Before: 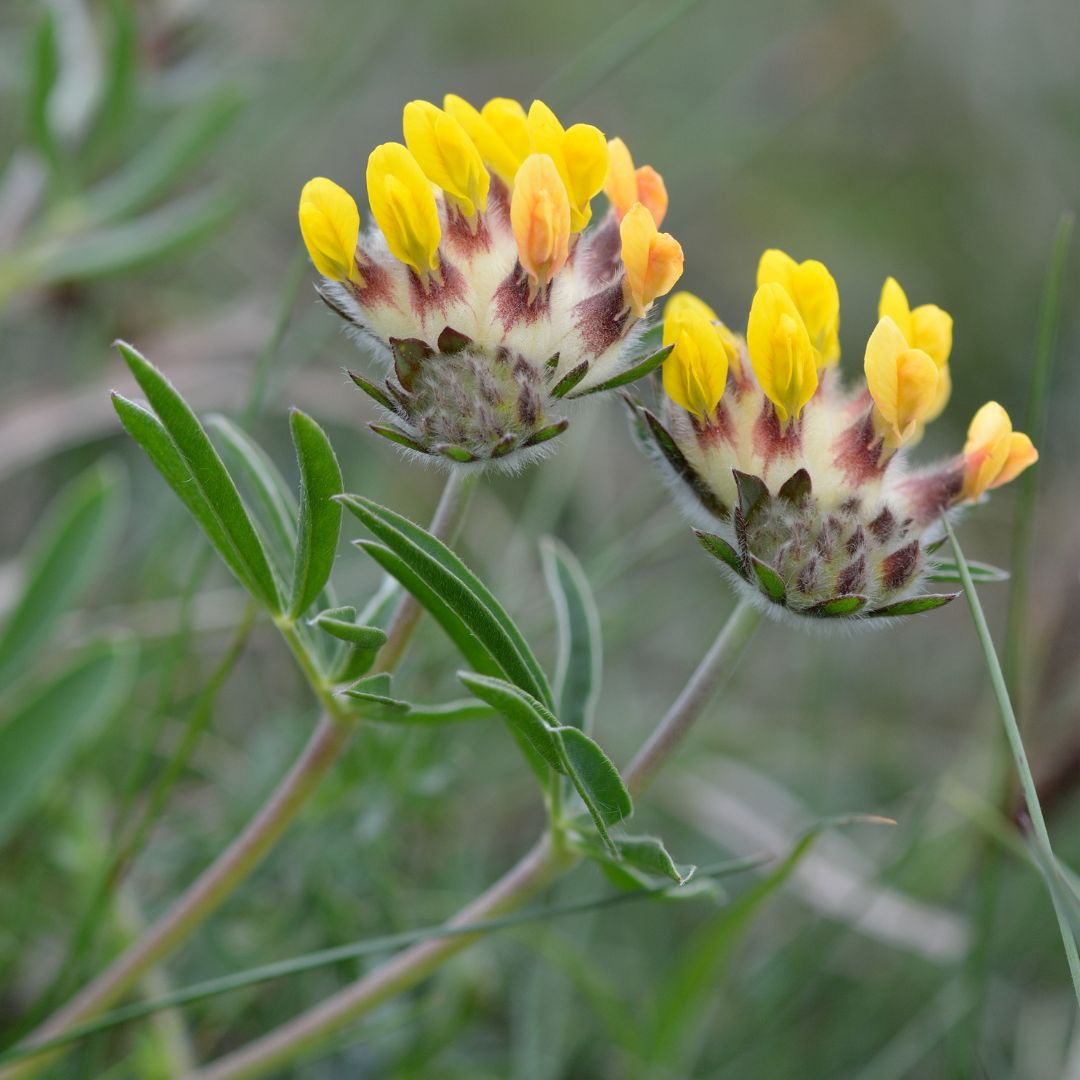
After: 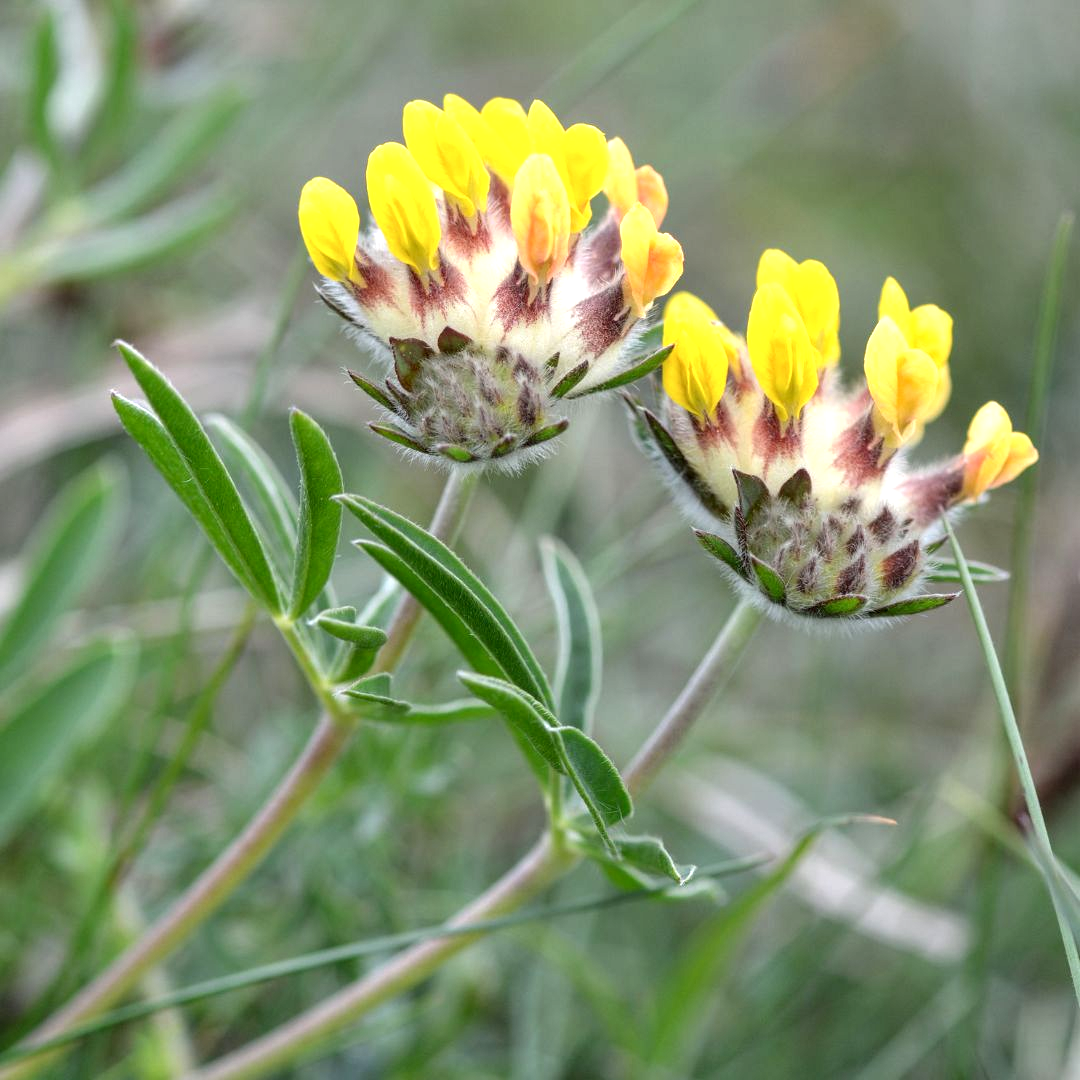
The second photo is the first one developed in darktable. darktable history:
exposure: exposure 0.6 EV, compensate highlight preservation false
local contrast: detail 130%
